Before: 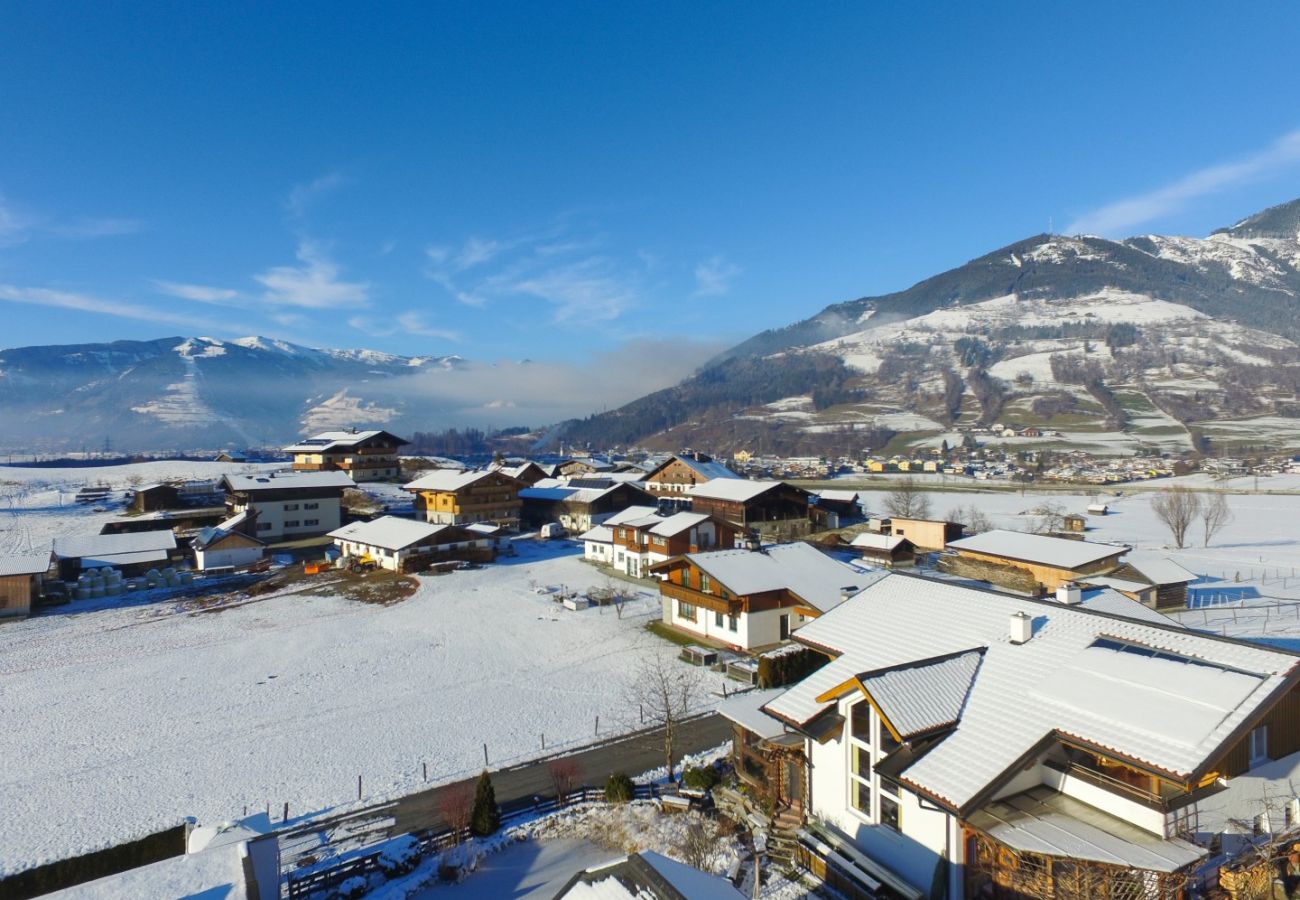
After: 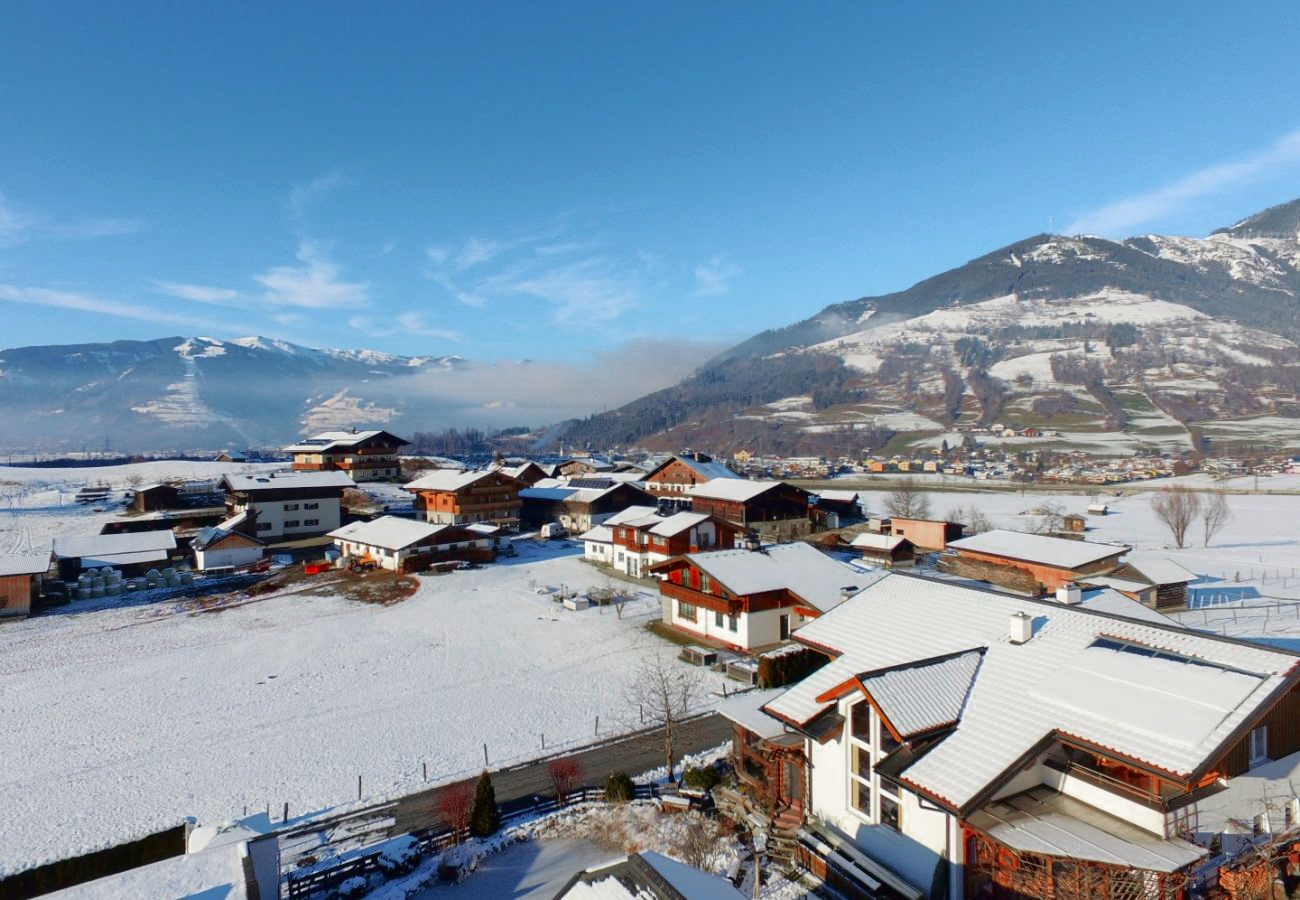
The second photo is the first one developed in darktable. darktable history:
tone curve: curves: ch0 [(0, 0) (0.126, 0.061) (0.362, 0.382) (0.498, 0.498) (0.706, 0.712) (1, 1)]; ch1 [(0, 0) (0.5, 0.505) (0.55, 0.578) (1, 1)]; ch2 [(0, 0) (0.44, 0.424) (0.489, 0.483) (0.537, 0.538) (1, 1)], color space Lab, independent channels, preserve colors none
color zones: curves: ch0 [(0, 0.299) (0.25, 0.383) (0.456, 0.352) (0.736, 0.571)]; ch1 [(0, 0.63) (0.151, 0.568) (0.254, 0.416) (0.47, 0.558) (0.732, 0.37) (0.909, 0.492)]; ch2 [(0.004, 0.604) (0.158, 0.443) (0.257, 0.403) (0.761, 0.468)]
